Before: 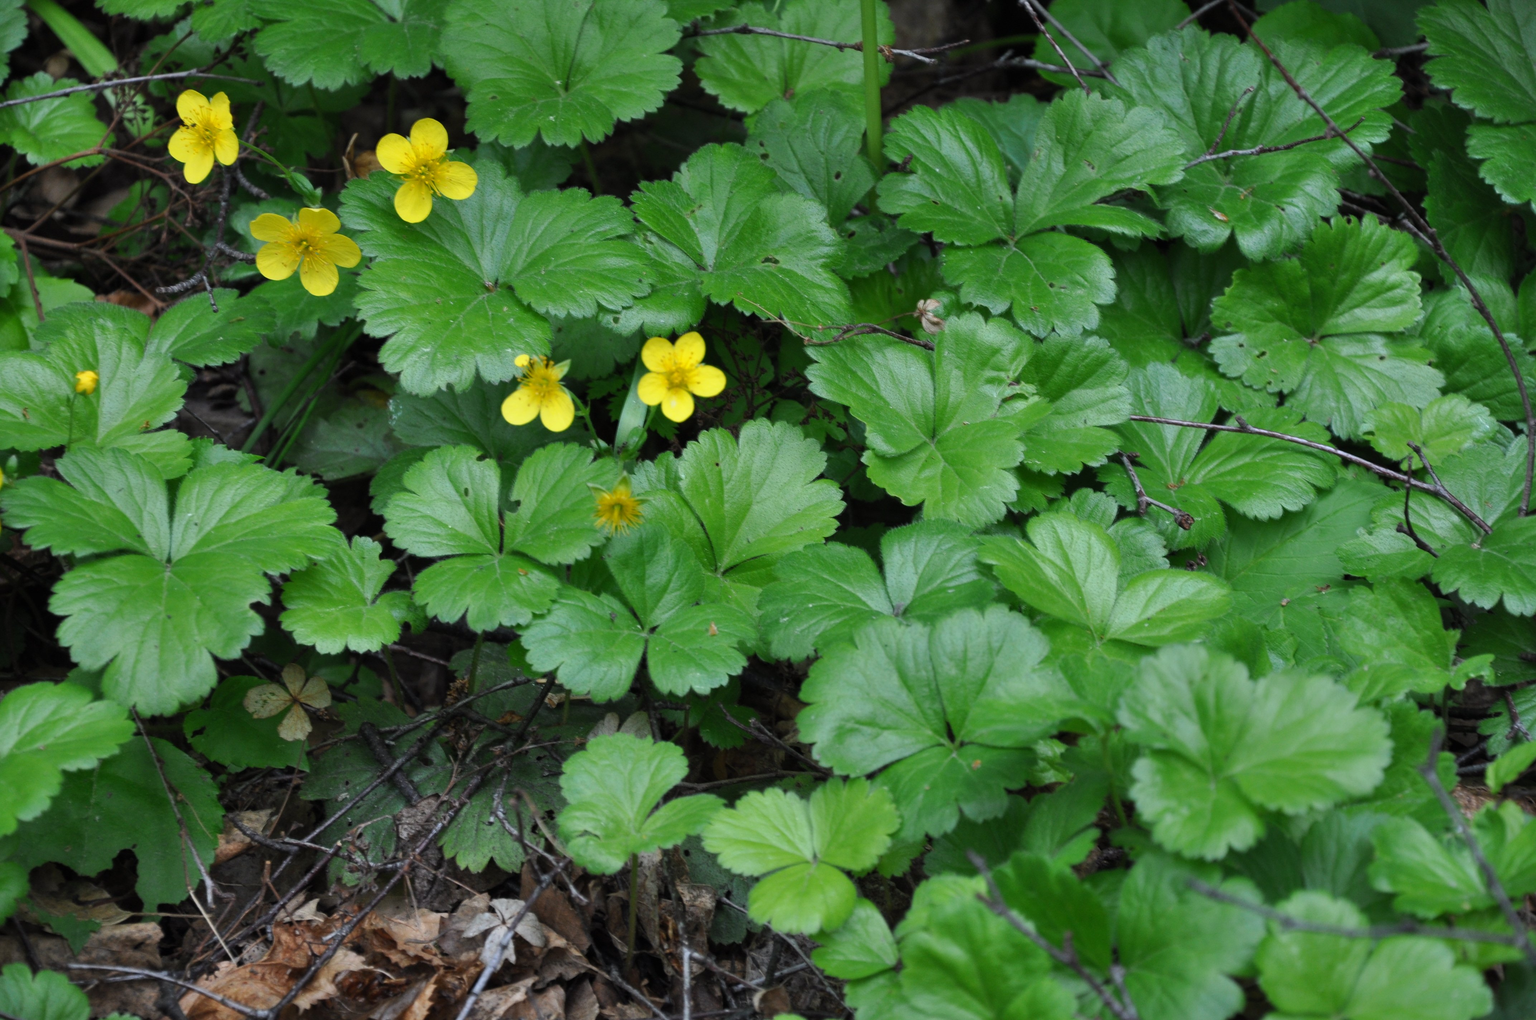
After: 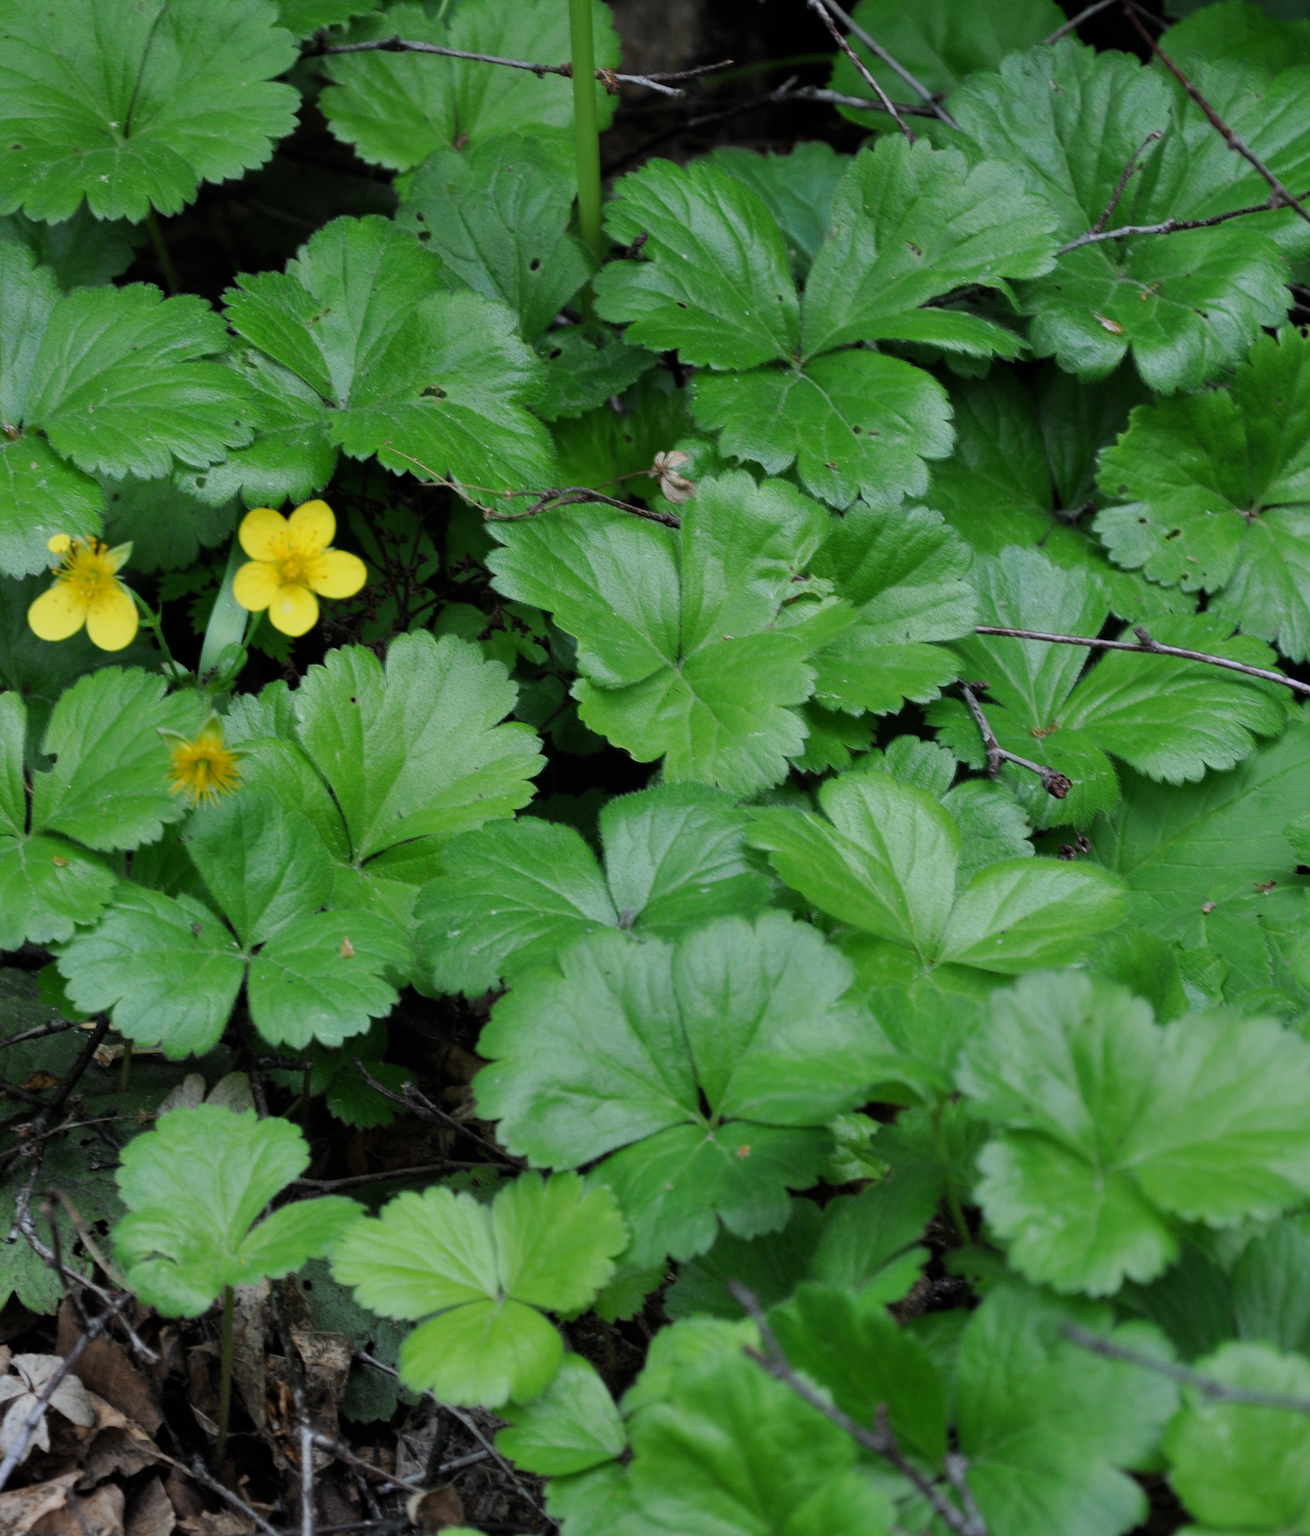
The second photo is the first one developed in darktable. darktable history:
filmic rgb: black relative exposure -8.15 EV, white relative exposure 3.76 EV, hardness 4.46
crop: left 31.458%, top 0%, right 11.876%
